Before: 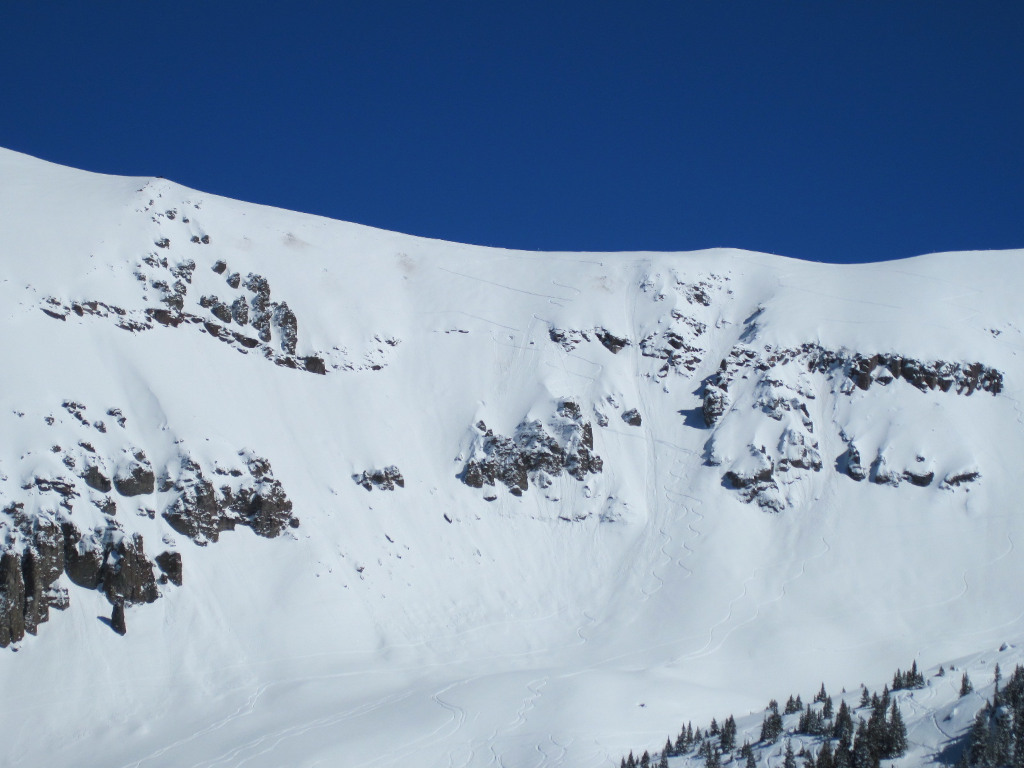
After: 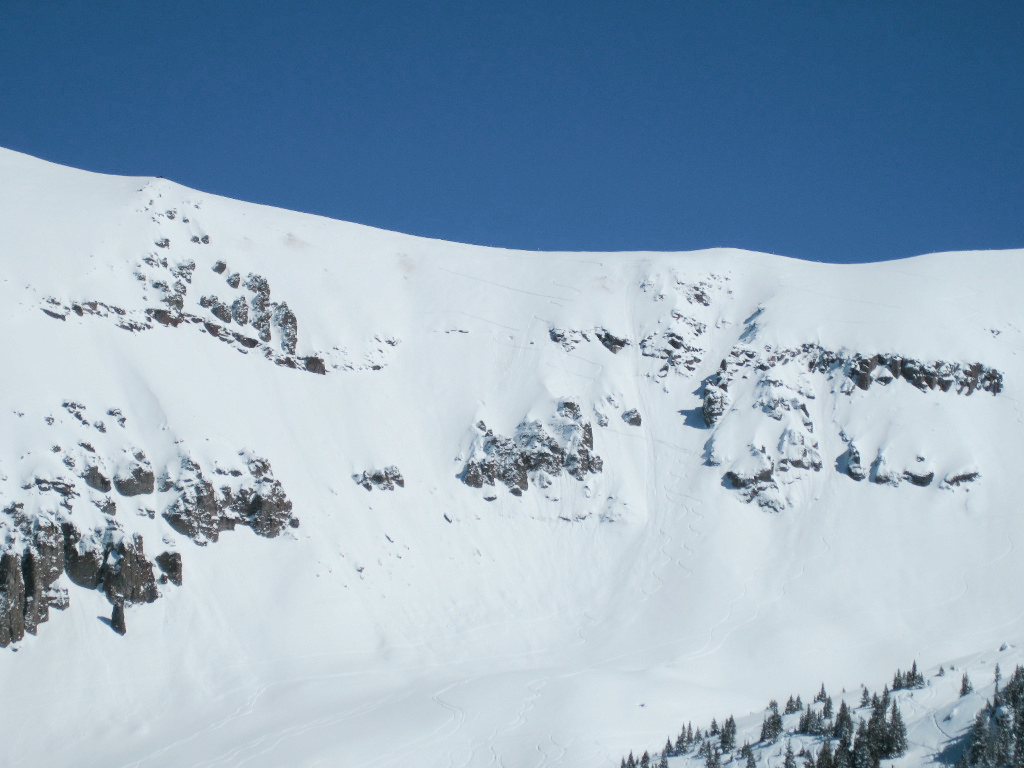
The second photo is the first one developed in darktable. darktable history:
tone curve: curves: ch0 [(0, 0) (0.003, 0.004) (0.011, 0.015) (0.025, 0.033) (0.044, 0.058) (0.069, 0.091) (0.1, 0.131) (0.136, 0.179) (0.177, 0.233) (0.224, 0.295) (0.277, 0.364) (0.335, 0.434) (0.399, 0.51) (0.468, 0.583) (0.543, 0.654) (0.623, 0.724) (0.709, 0.789) (0.801, 0.852) (0.898, 0.924) (1, 1)], preserve colors none
color look up table: target L [62.47, 44.07, 31.95, 199.92, 100, 80.67, 69.43, 59.56, 56.54, 48.42, 42.94, 43.16, 34.72, 26.18, 71.03, 58.9, 51.25, 47.94, 36.39, 25.61, 63.64, 48.63, 43.76, 27.01, 0 ×25], target a [-19.19, -28.1, -8.1, 0.011, -0.001, 0.092, -0.303, 15.95, 15.78, 30.57, -0.143, 41.37, 40.59, 10.76, -0.612, -0.856, 4.607, 40.19, 1.57, 16.46, -25.21, -23.25, -6.334, -0.522, 0 ×25], target b [44.06, 24.25, 15.32, -0.137, 0.007, 0.98, 64.2, 53.93, 13.12, 42.72, 0.037, 15.04, 21.51, 10.02, -0.706, 0.069, -19.82, -11.96, -33.72, -11.75, -2.477, -20.7, -18.16, -0.3, 0 ×25], num patches 24
